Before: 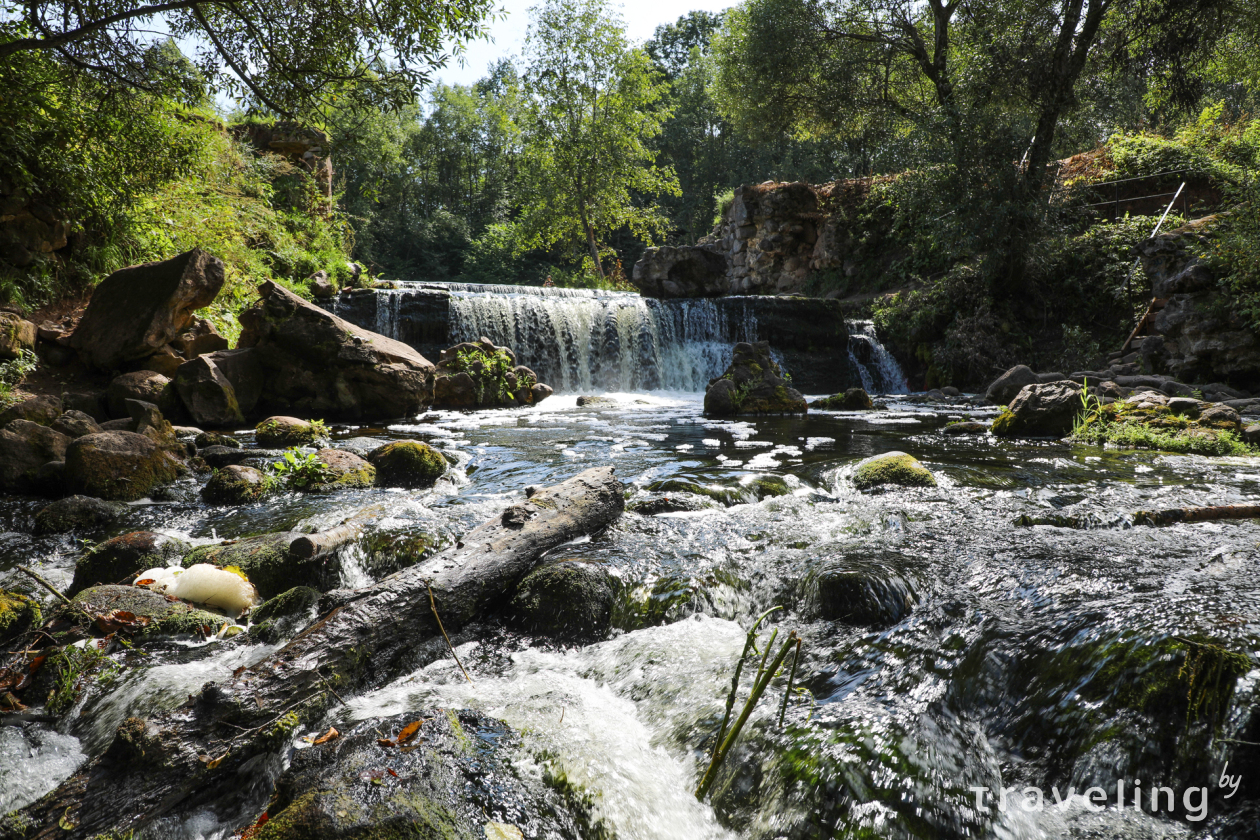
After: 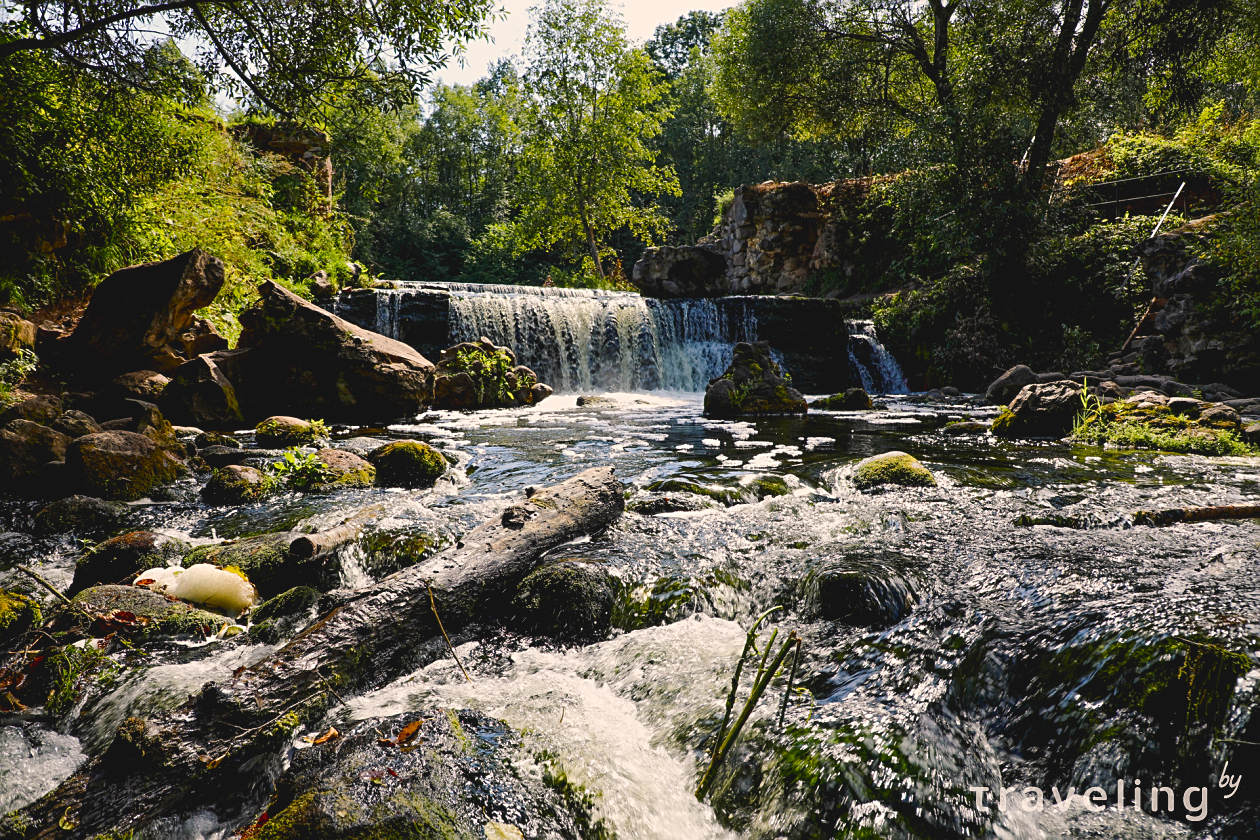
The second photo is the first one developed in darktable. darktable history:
white balance: emerald 1
color balance rgb: shadows lift › chroma 2%, shadows lift › hue 247.2°, power › chroma 0.3%, power › hue 25.2°, highlights gain › chroma 3%, highlights gain › hue 60°, global offset › luminance 0.75%, perceptual saturation grading › global saturation 20%, perceptual saturation grading › highlights -20%, perceptual saturation grading › shadows 30%, global vibrance 20%
sharpen: radius 1.967
exposure: black level correction 0.009, exposure -0.159 EV, compensate highlight preservation false
